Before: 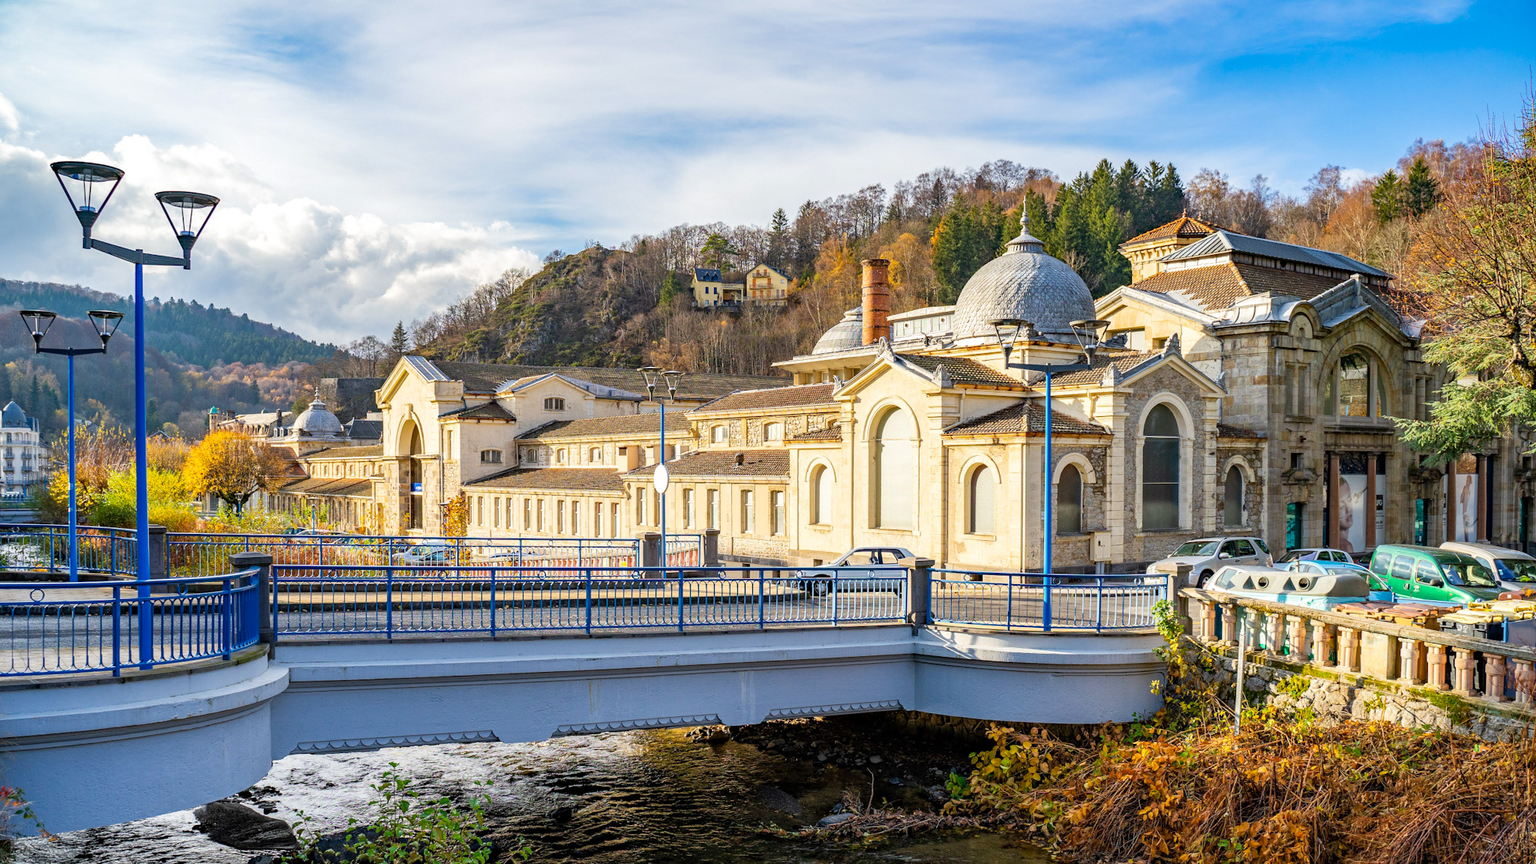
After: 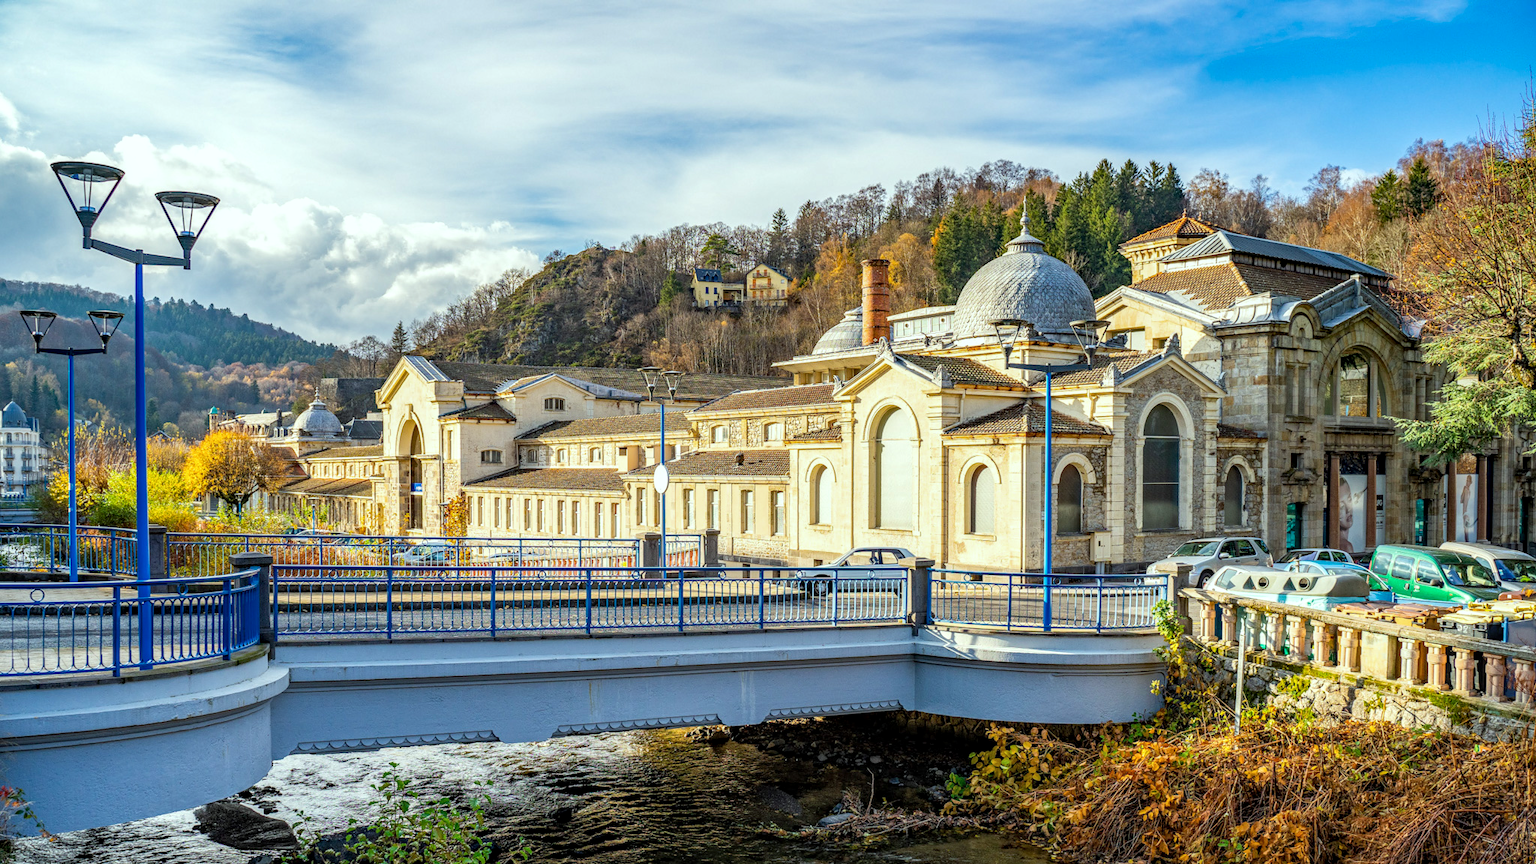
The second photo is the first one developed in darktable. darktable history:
color correction: highlights a* -6.59, highlights b* 0.663
local contrast: on, module defaults
